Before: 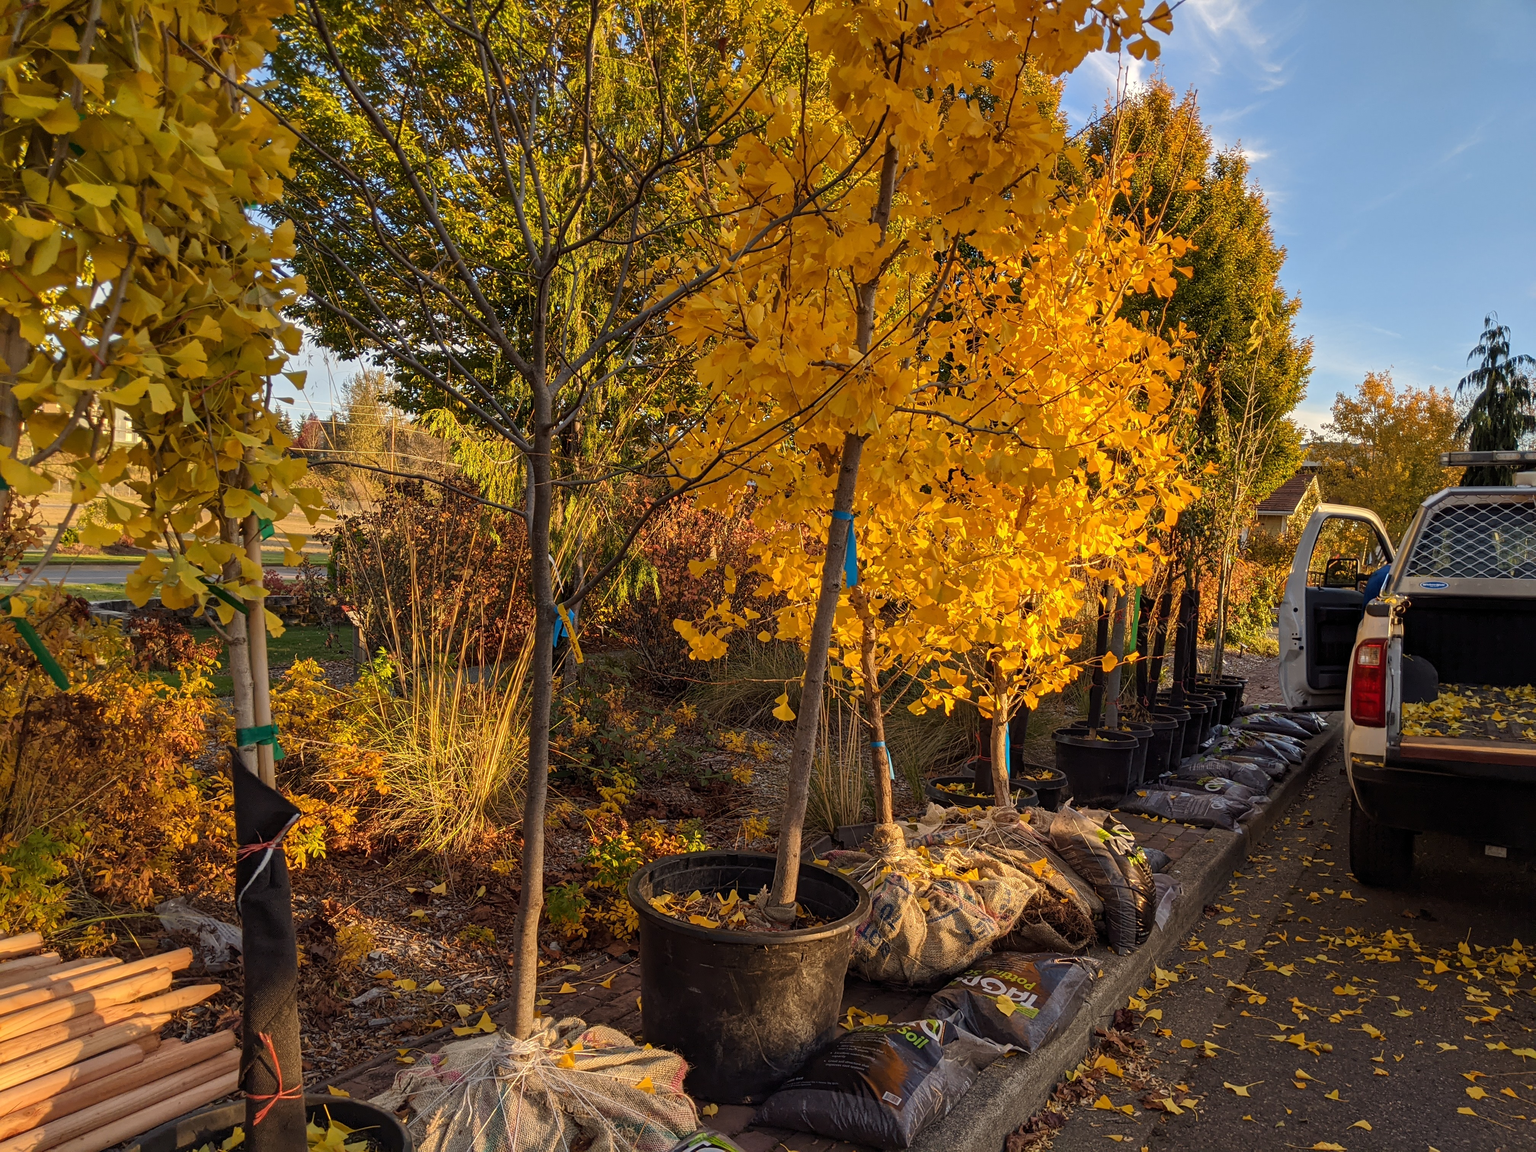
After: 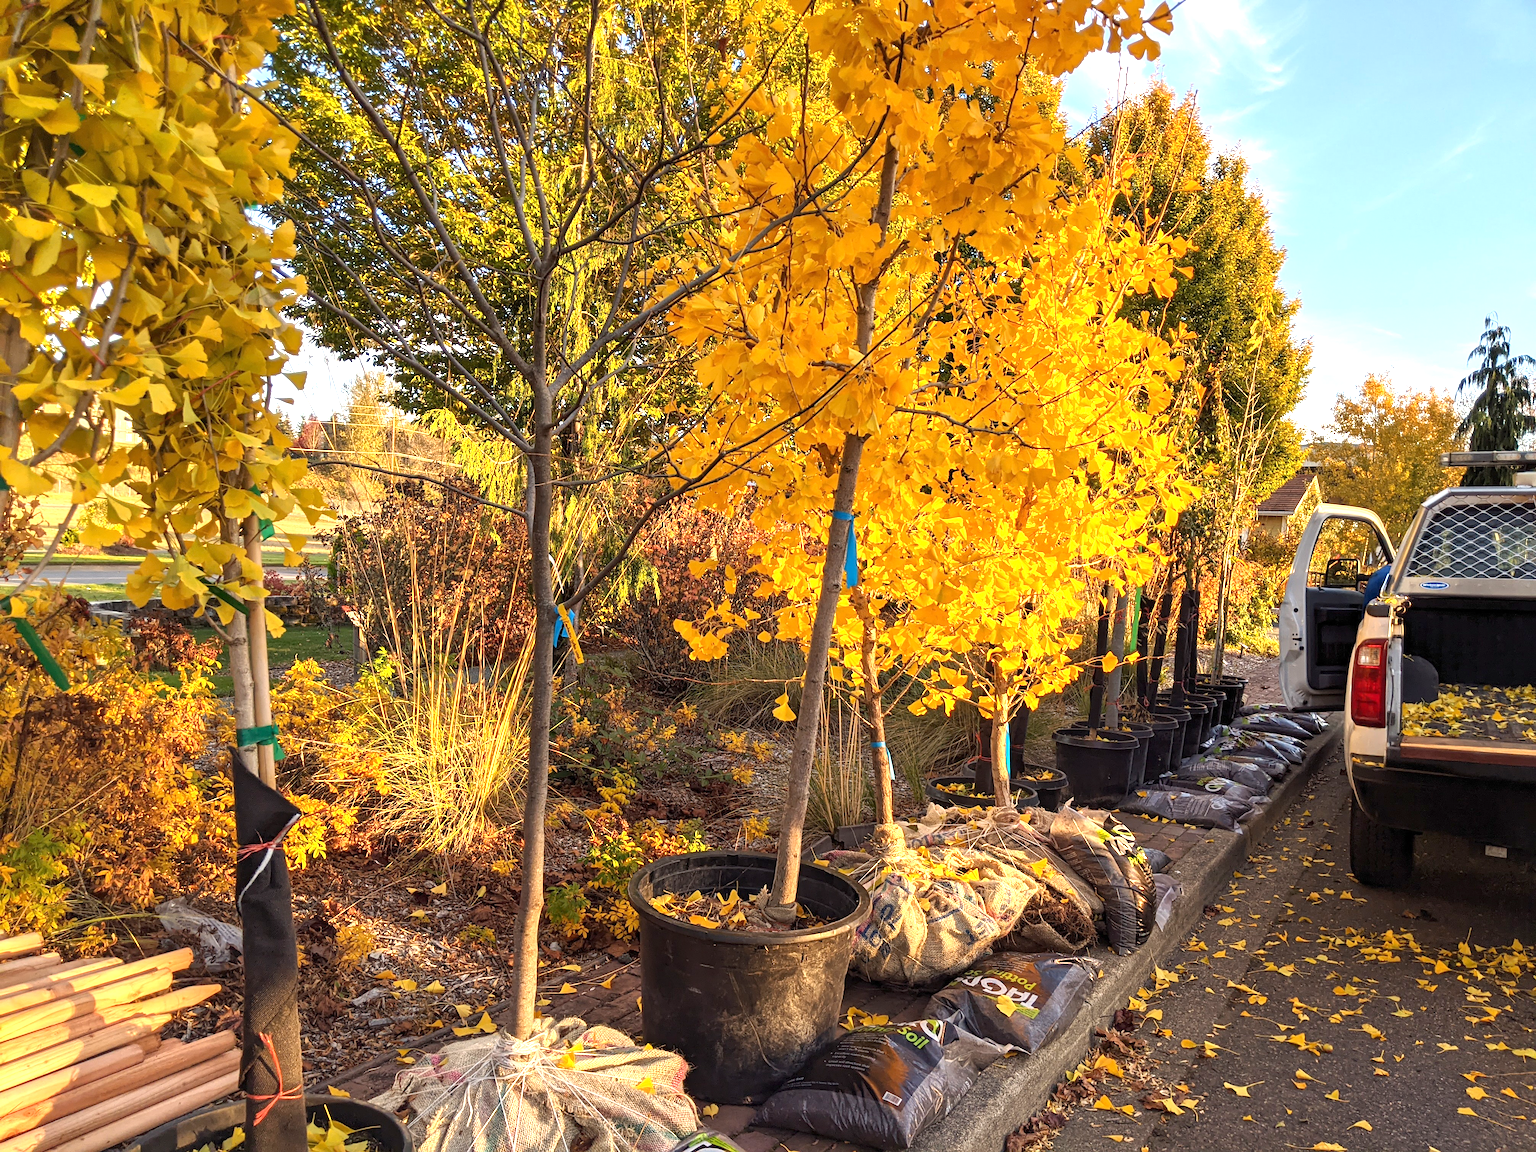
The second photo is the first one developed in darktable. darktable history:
exposure: exposure 1.257 EV, compensate exposure bias true, compensate highlight preservation false
